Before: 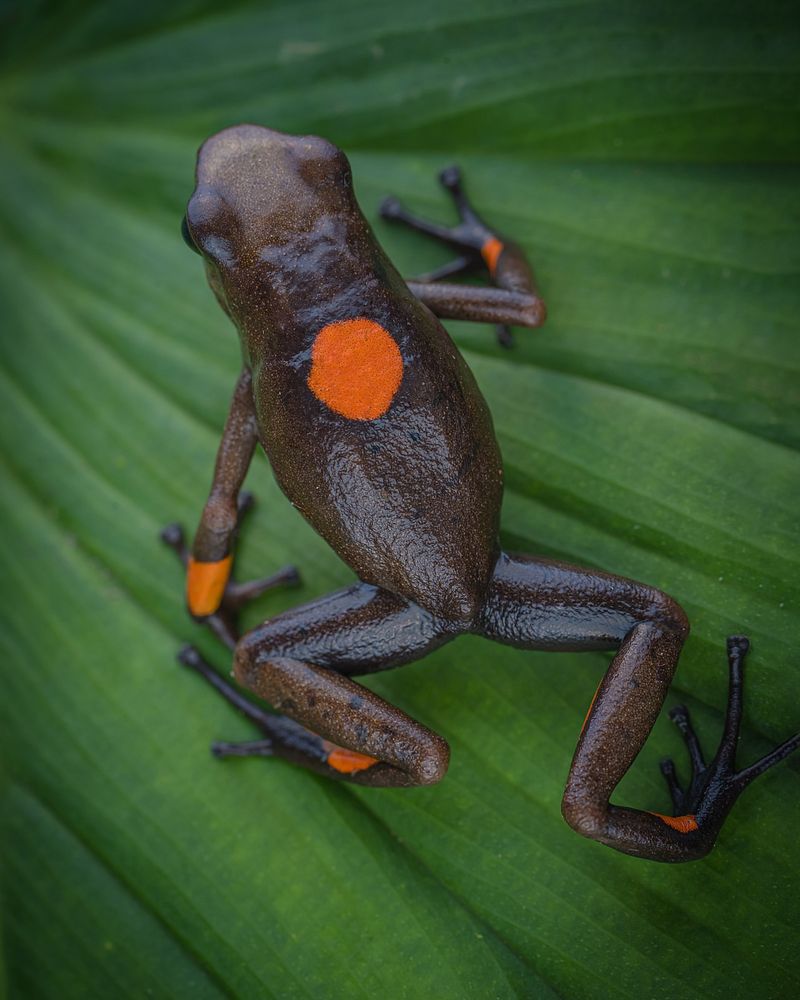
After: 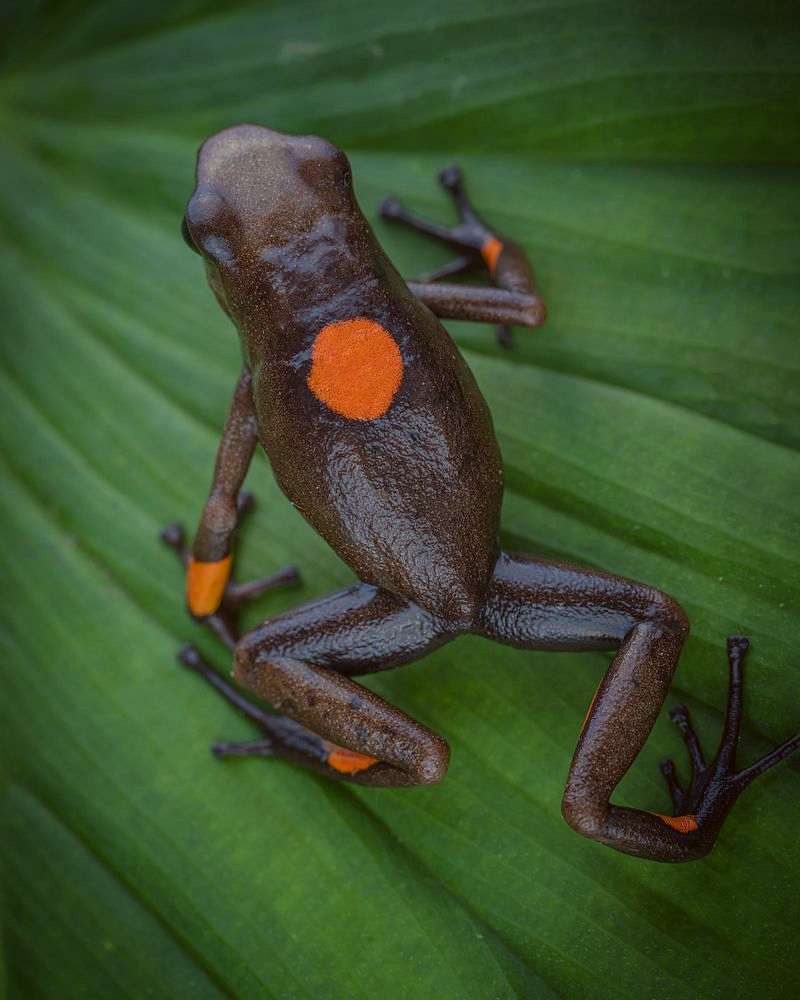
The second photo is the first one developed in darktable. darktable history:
color correction: highlights a* -5.02, highlights b* -4.37, shadows a* 4.09, shadows b* 4.31
color zones: curves: ch0 [(0, 0.5) (0.143, 0.5) (0.286, 0.5) (0.429, 0.5) (0.571, 0.5) (0.714, 0.476) (0.857, 0.5) (1, 0.5)]; ch2 [(0, 0.5) (0.143, 0.5) (0.286, 0.5) (0.429, 0.5) (0.571, 0.5) (0.714, 0.487) (0.857, 0.5) (1, 0.5)]
